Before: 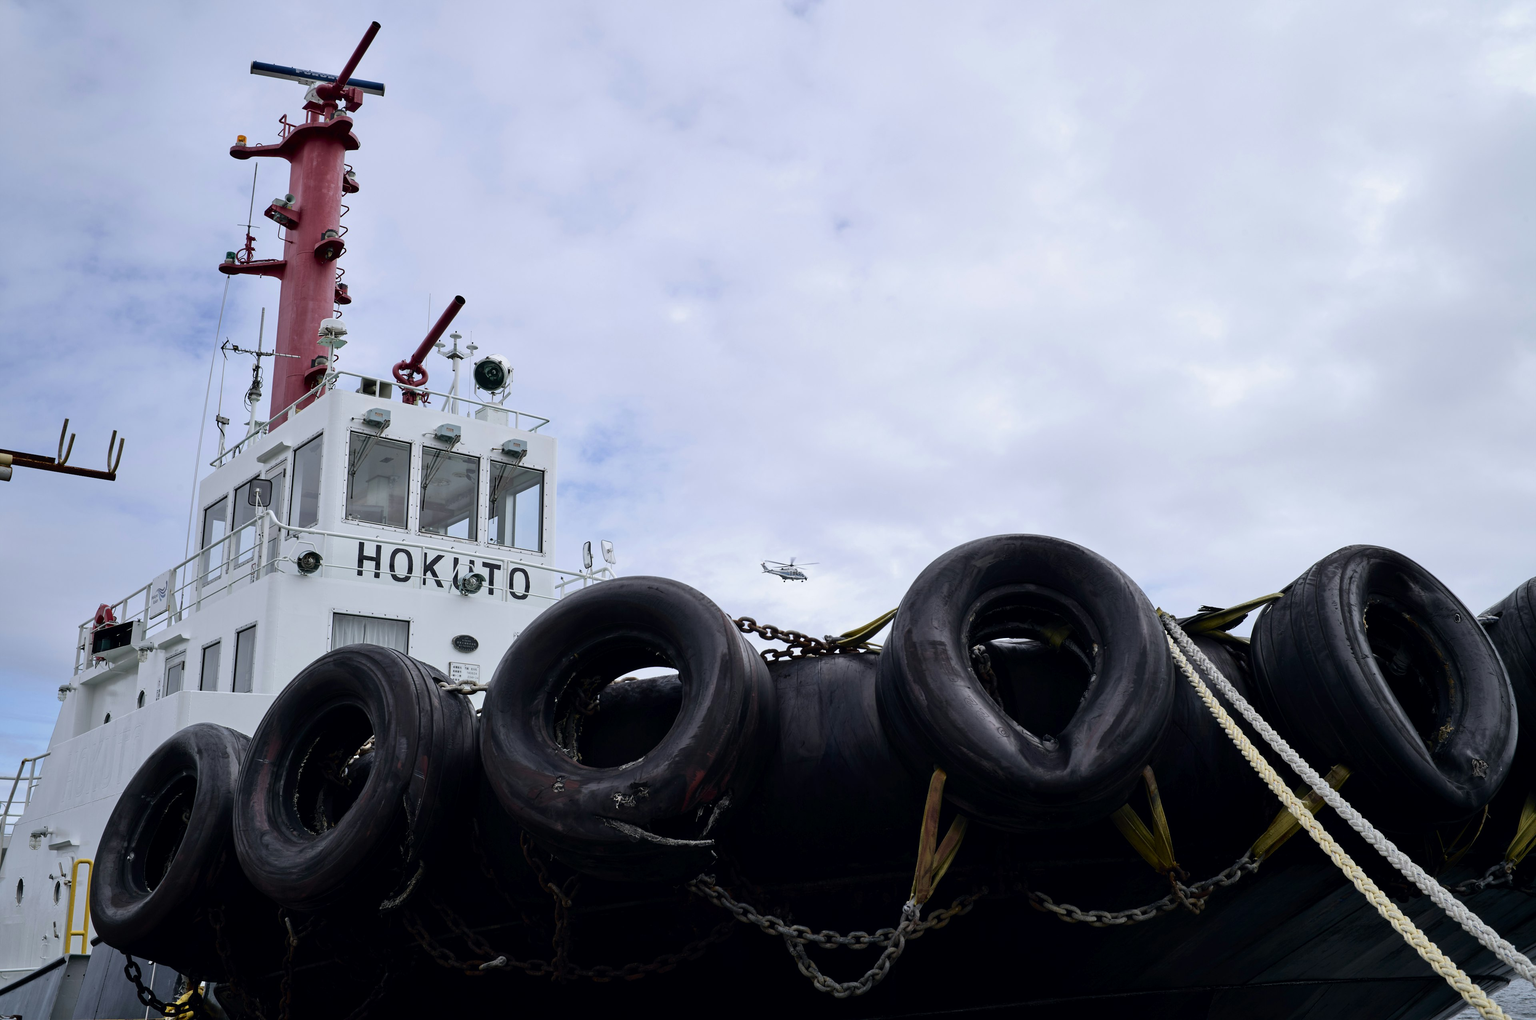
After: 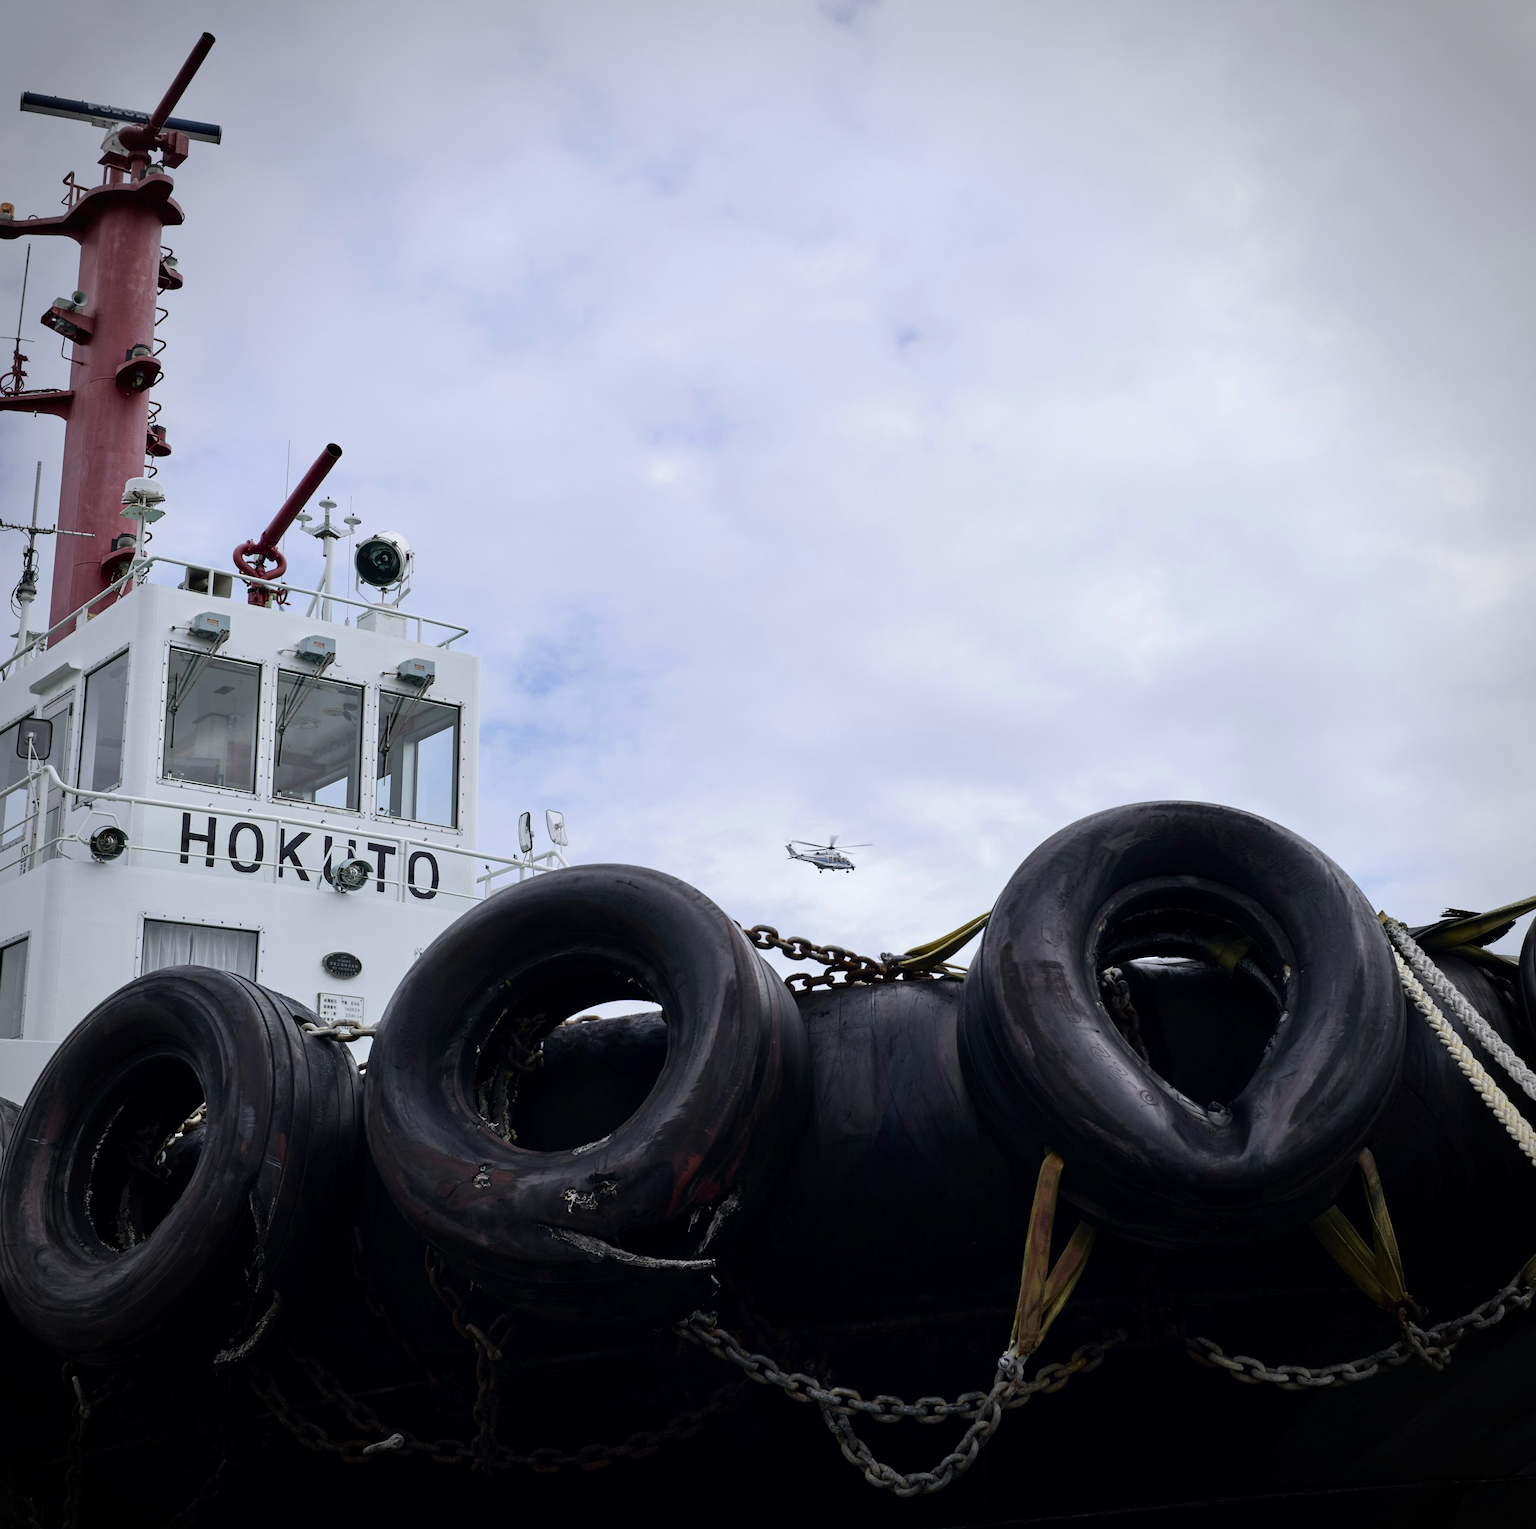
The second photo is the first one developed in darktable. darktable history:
crop and rotate: left 15.446%, right 17.836%
vignetting: on, module defaults
